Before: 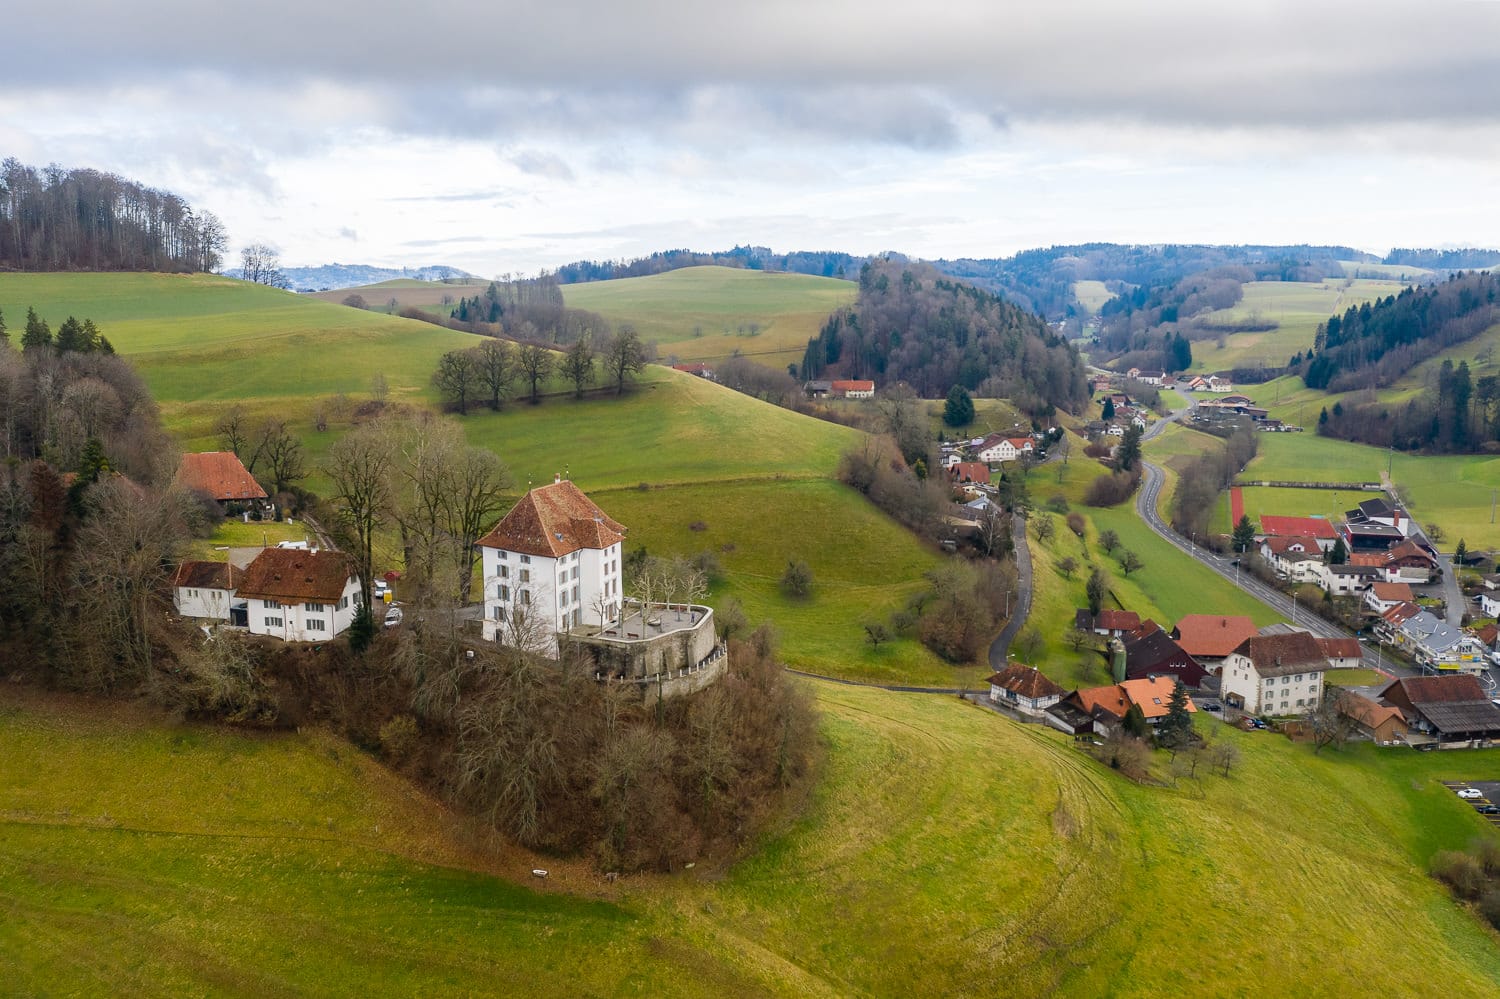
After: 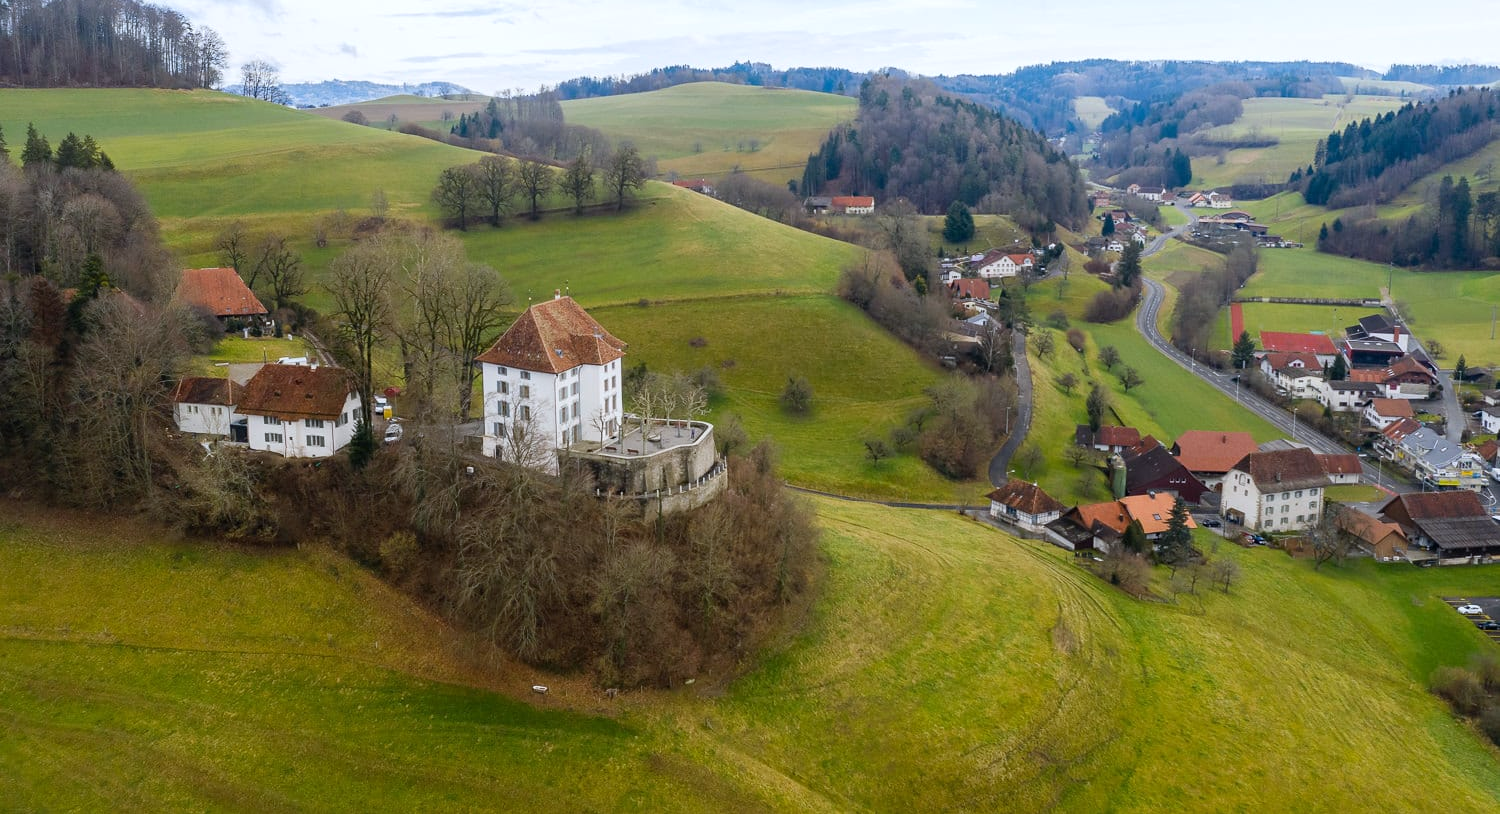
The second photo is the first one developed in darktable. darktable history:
white balance: red 0.974, blue 1.044
crop and rotate: top 18.507%
